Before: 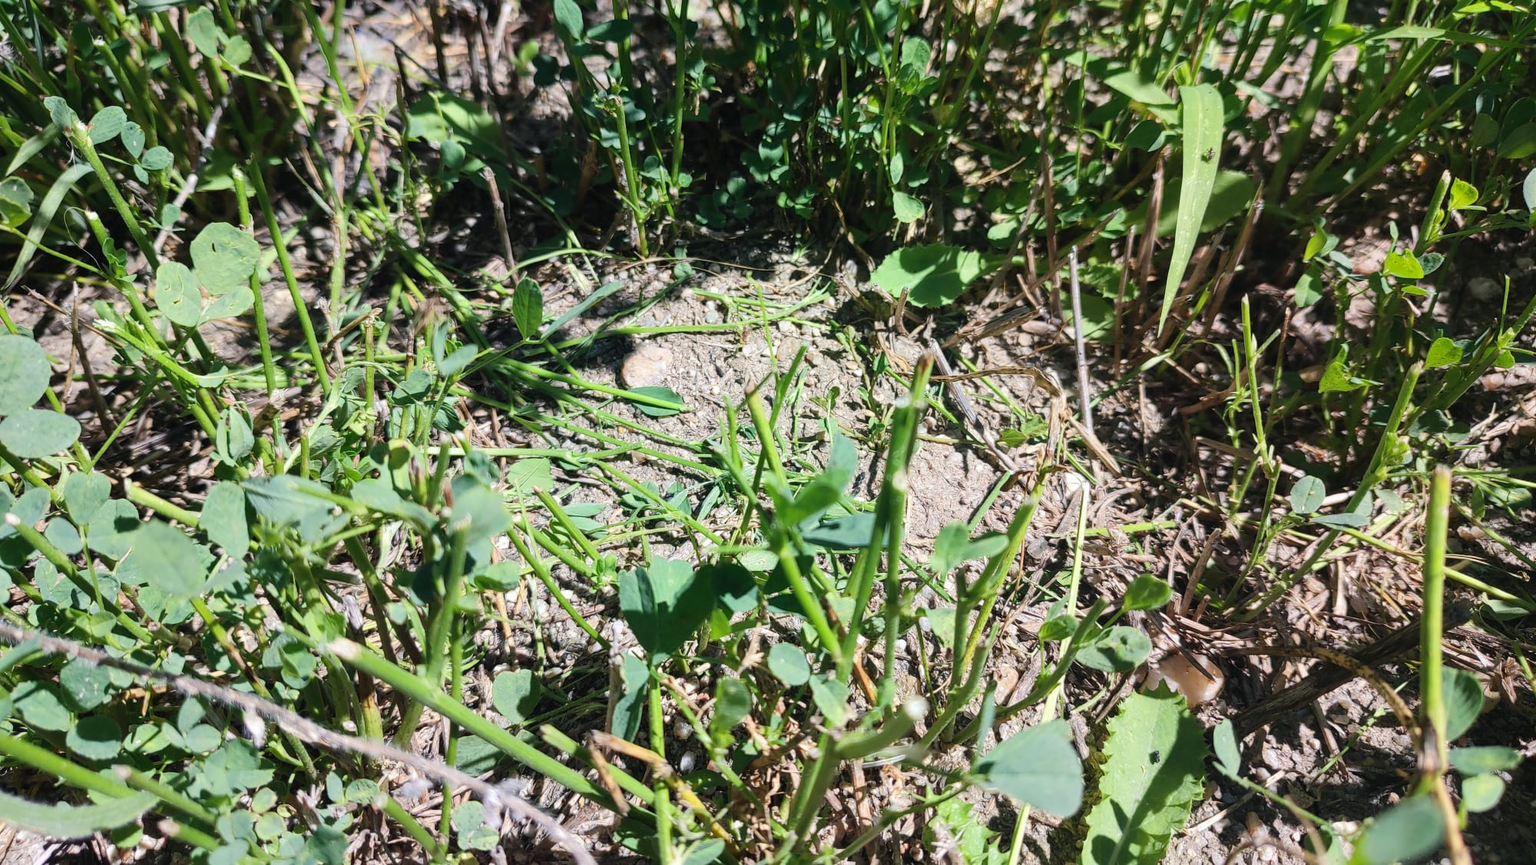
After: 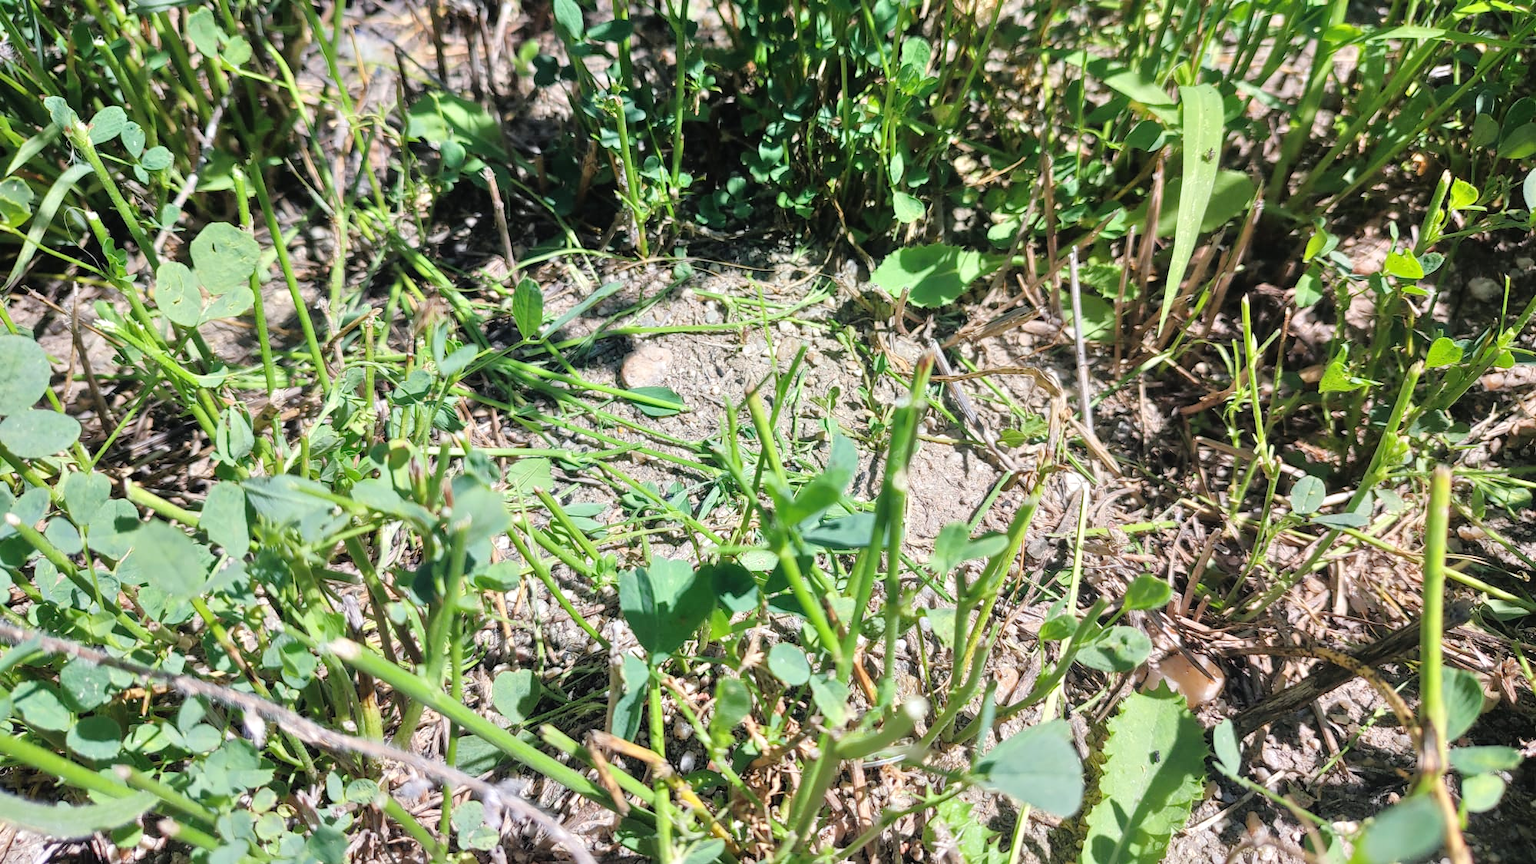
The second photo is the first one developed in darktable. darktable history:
white balance: emerald 1
tone equalizer: -7 EV 0.15 EV, -6 EV 0.6 EV, -5 EV 1.15 EV, -4 EV 1.33 EV, -3 EV 1.15 EV, -2 EV 0.6 EV, -1 EV 0.15 EV, mask exposure compensation -0.5 EV
